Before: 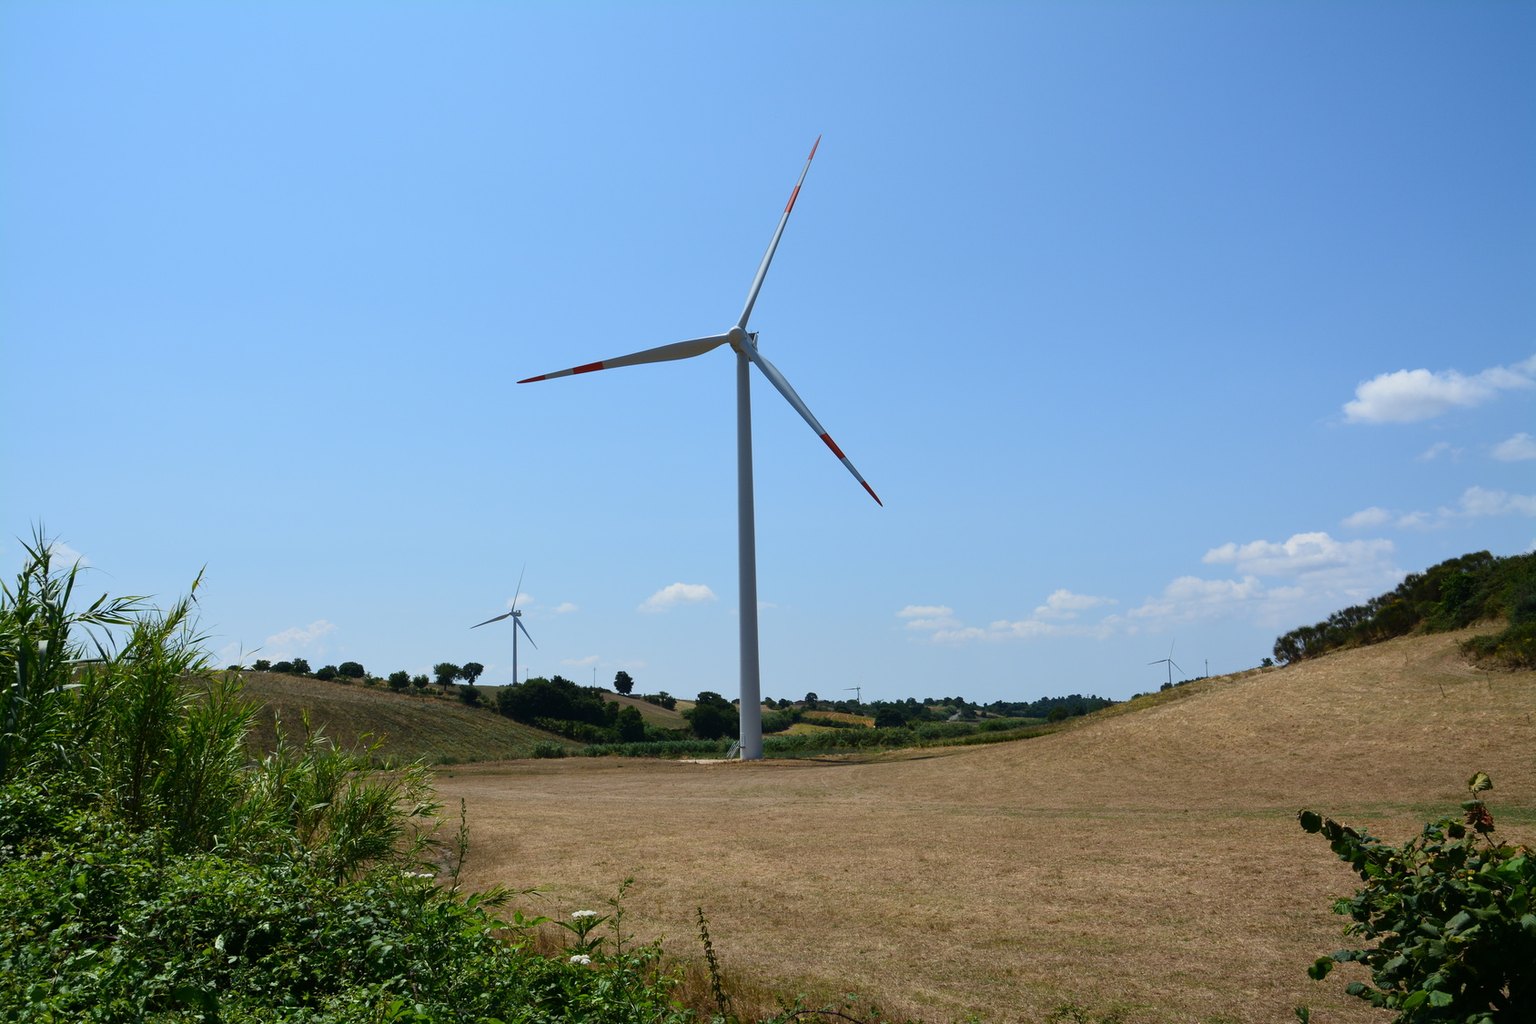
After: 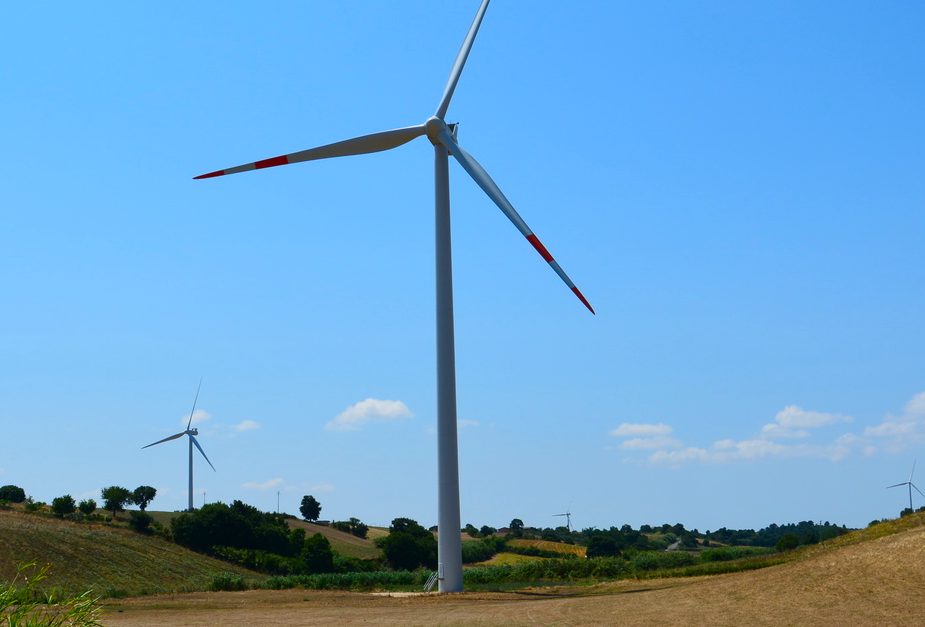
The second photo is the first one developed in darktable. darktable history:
crop and rotate: left 22.232%, top 21.559%, right 22.939%, bottom 22.624%
contrast brightness saturation: brightness -0.029, saturation 0.357
